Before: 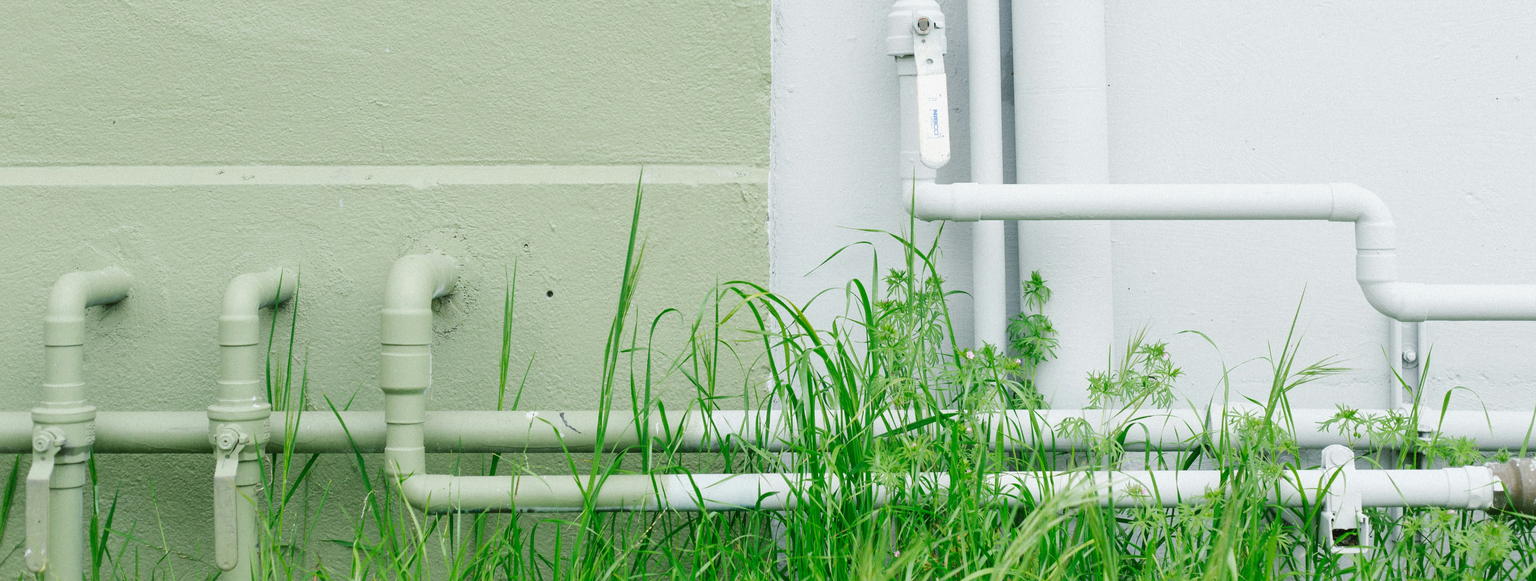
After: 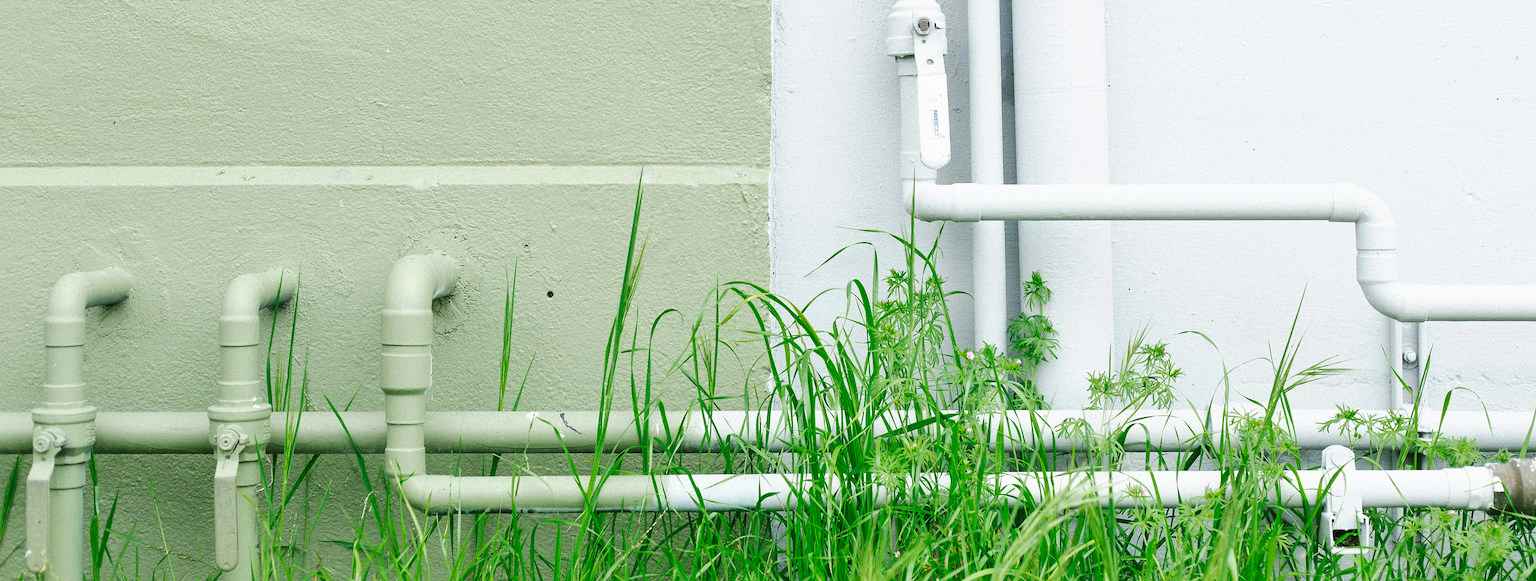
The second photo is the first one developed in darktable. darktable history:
sharpen: on, module defaults
color correction: highlights b* -0.015
tone curve: curves: ch0 [(0, 0) (0.003, 0.002) (0.011, 0.01) (0.025, 0.022) (0.044, 0.039) (0.069, 0.061) (0.1, 0.088) (0.136, 0.126) (0.177, 0.167) (0.224, 0.211) (0.277, 0.27) (0.335, 0.335) (0.399, 0.407) (0.468, 0.485) (0.543, 0.569) (0.623, 0.659) (0.709, 0.756) (0.801, 0.851) (0.898, 0.961) (1, 1)], preserve colors none
shadows and highlights: shadows 36.96, highlights -26.79, highlights color adjustment 0.099%, soften with gaussian
